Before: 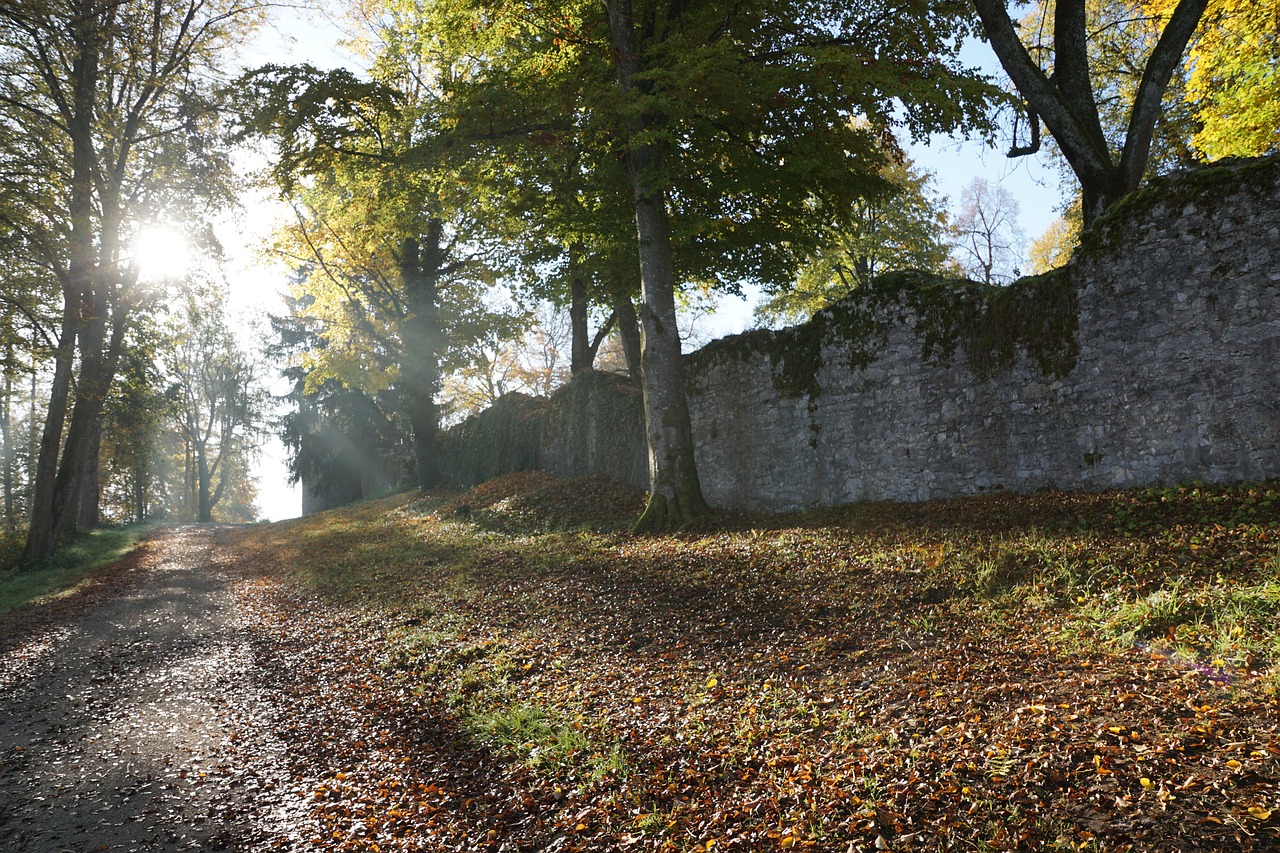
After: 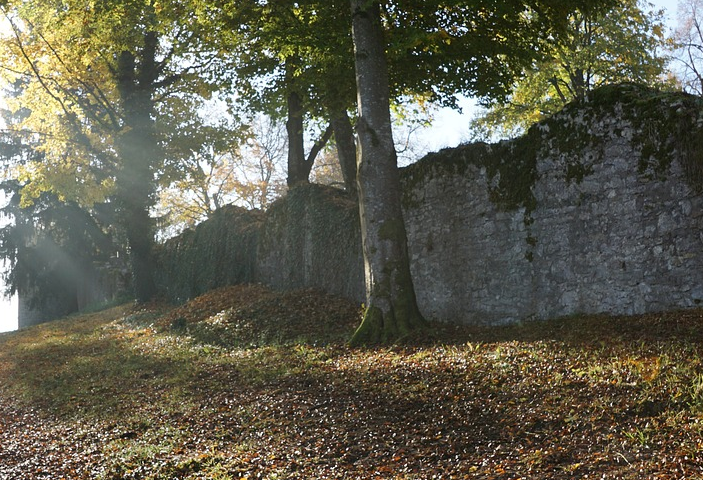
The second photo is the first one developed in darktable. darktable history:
crop and rotate: left 22.229%, top 22.02%, right 22.846%, bottom 21.659%
